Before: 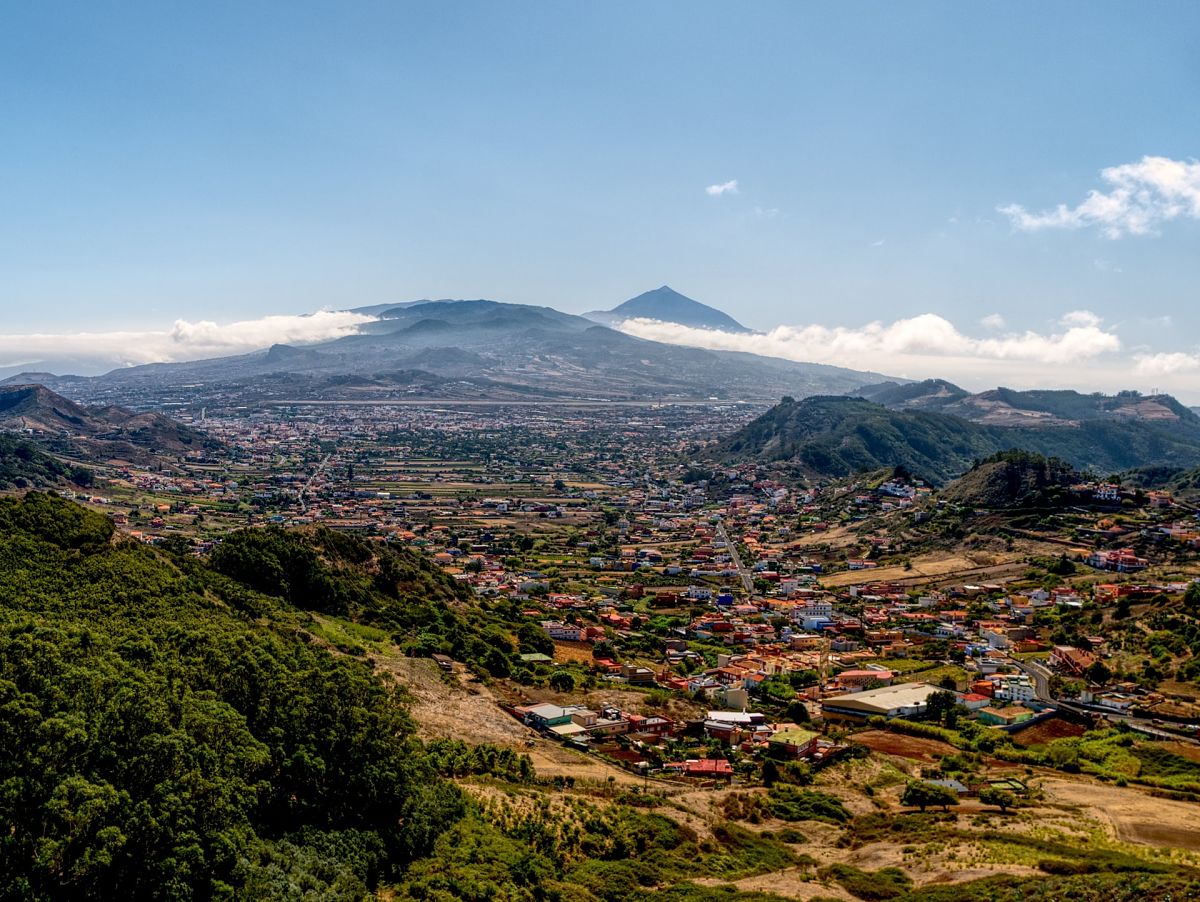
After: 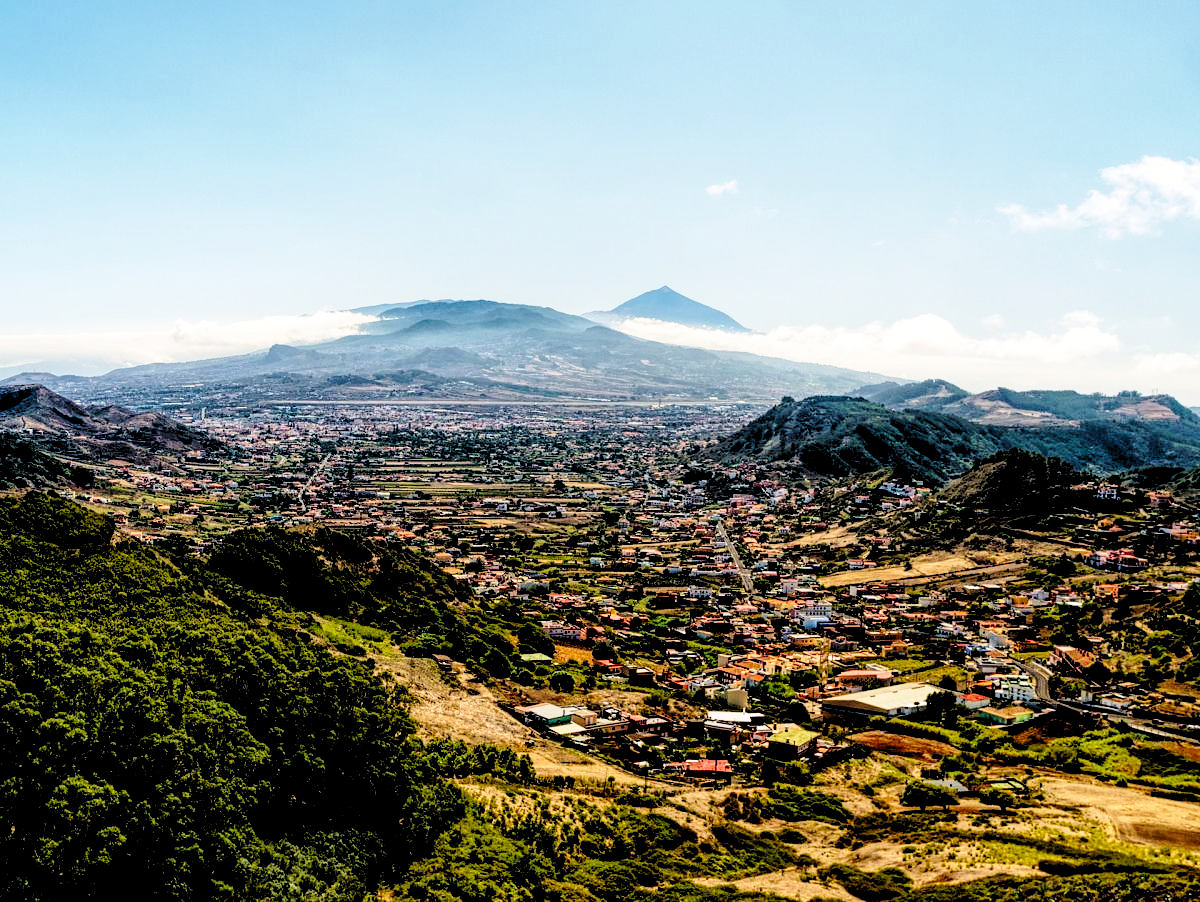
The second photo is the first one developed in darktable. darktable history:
base curve: curves: ch0 [(0, 0) (0.028, 0.03) (0.121, 0.232) (0.46, 0.748) (0.859, 0.968) (1, 1)], preserve colors none
rgb levels: levels [[0.029, 0.461, 0.922], [0, 0.5, 1], [0, 0.5, 1]]
exposure: compensate highlight preservation false
velvia: on, module defaults
rgb curve: curves: ch2 [(0, 0) (0.567, 0.512) (1, 1)], mode RGB, independent channels
